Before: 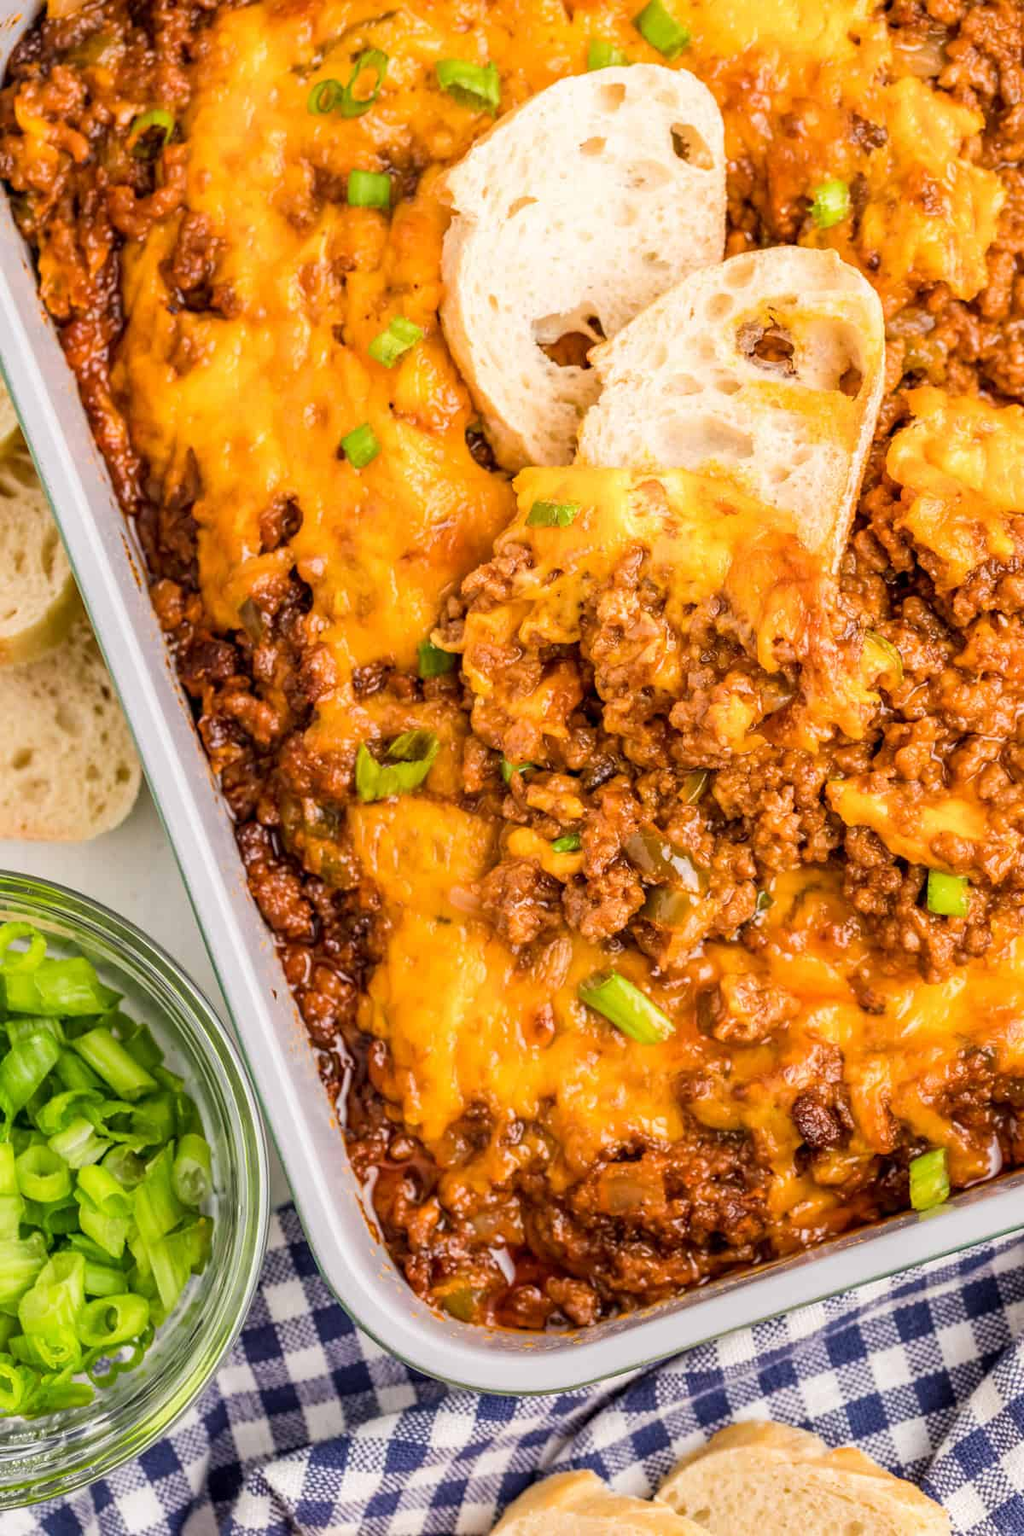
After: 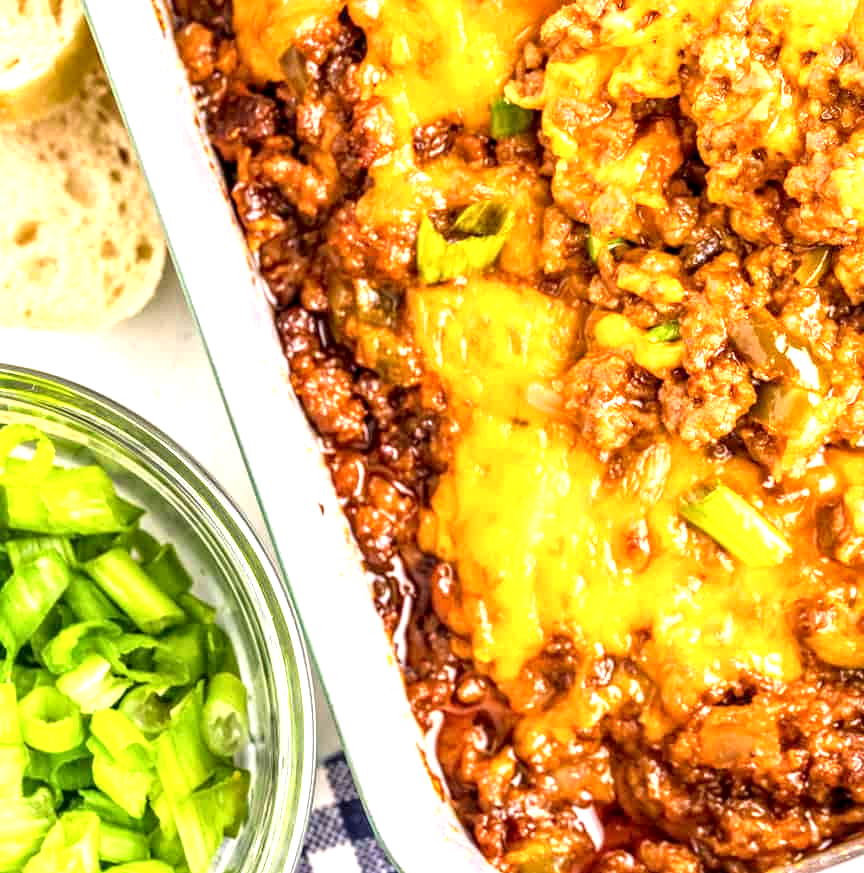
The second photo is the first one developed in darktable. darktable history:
local contrast: highlights 83%, shadows 81%
exposure: exposure 1.223 EV, compensate highlight preservation false
crop: top 36.498%, right 27.964%, bottom 14.995%
